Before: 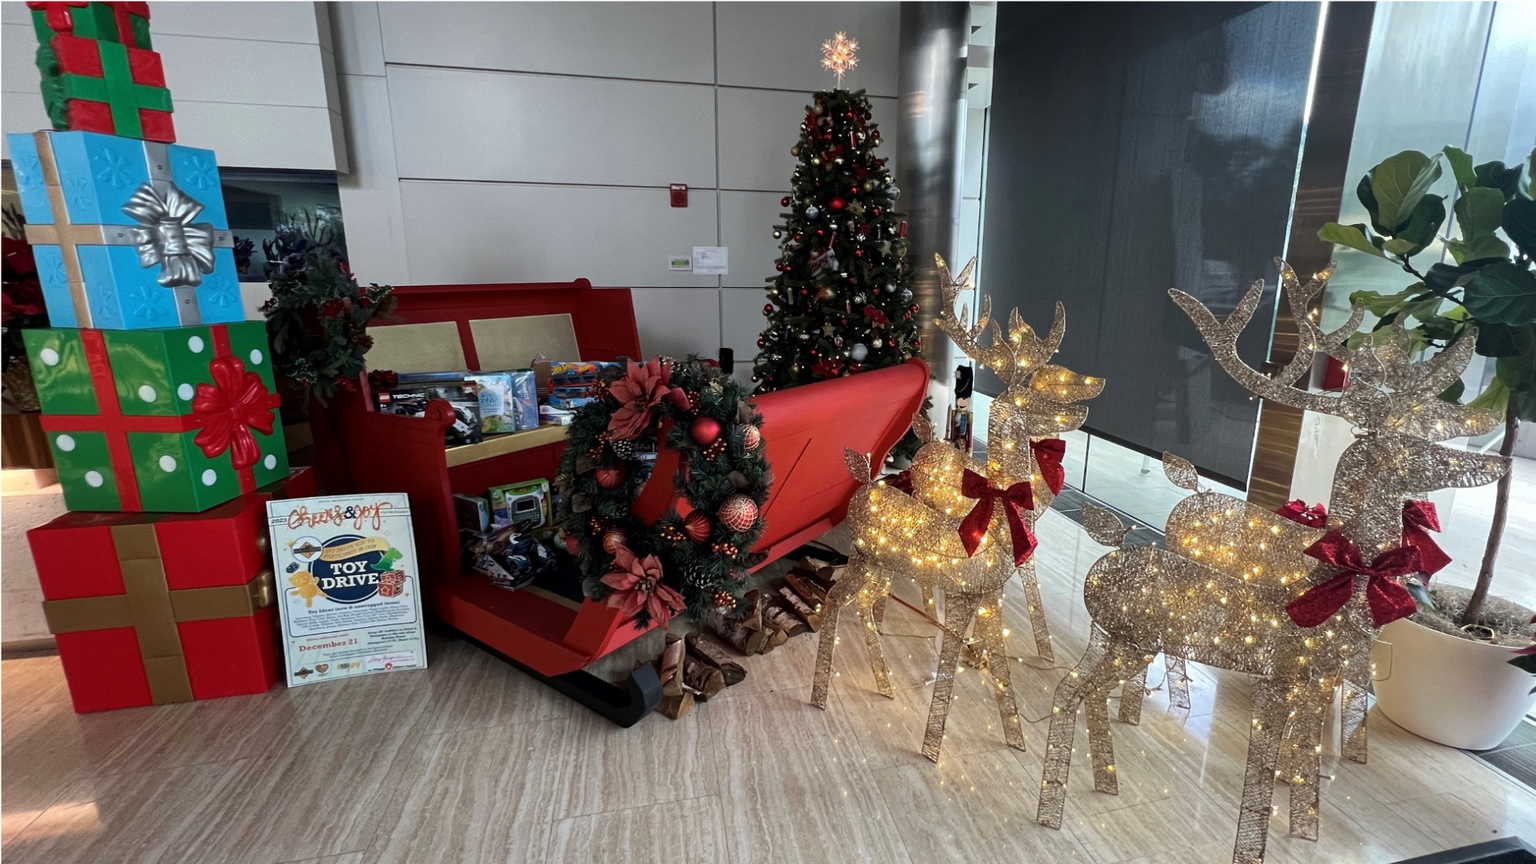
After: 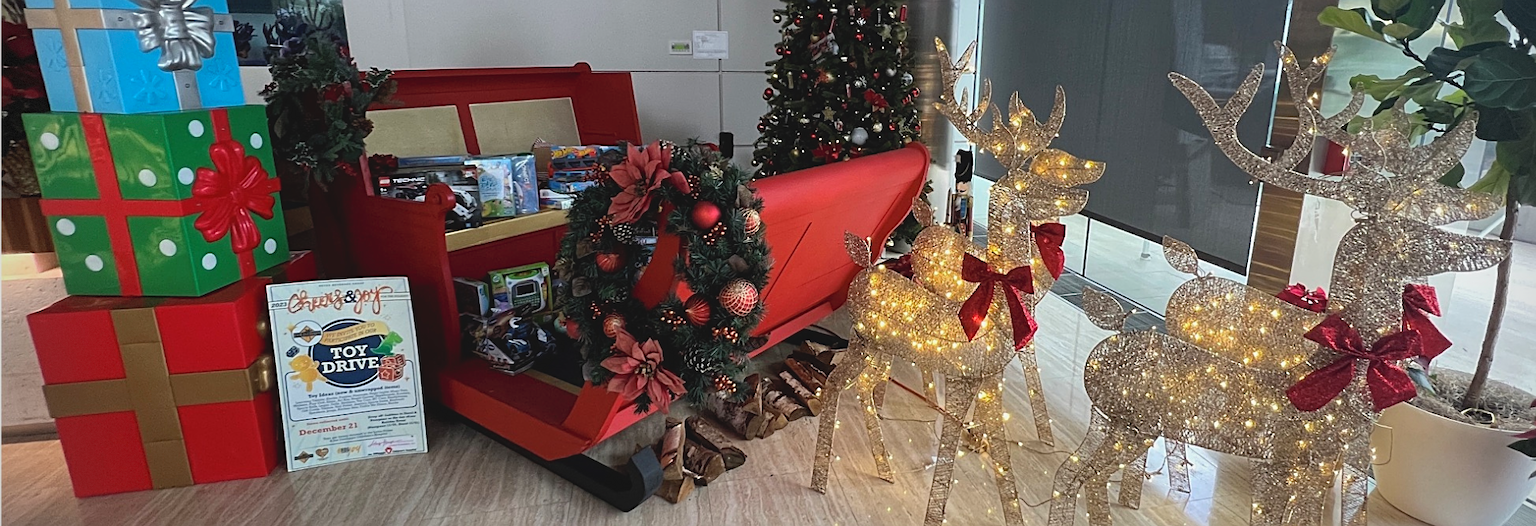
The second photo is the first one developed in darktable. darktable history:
vignetting: dithering 8-bit output, unbound false
sharpen: on, module defaults
crop and rotate: top 25.037%, bottom 14.024%
contrast brightness saturation: contrast -0.105, brightness 0.041, saturation 0.076
